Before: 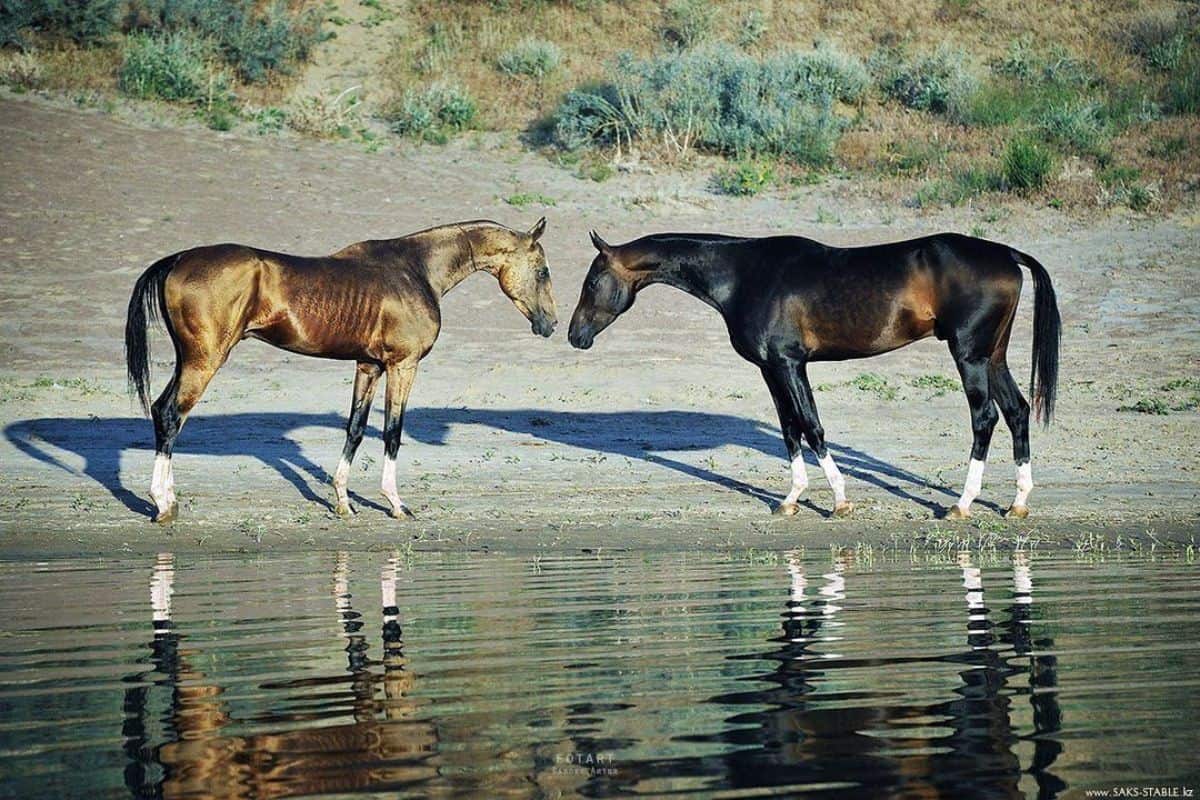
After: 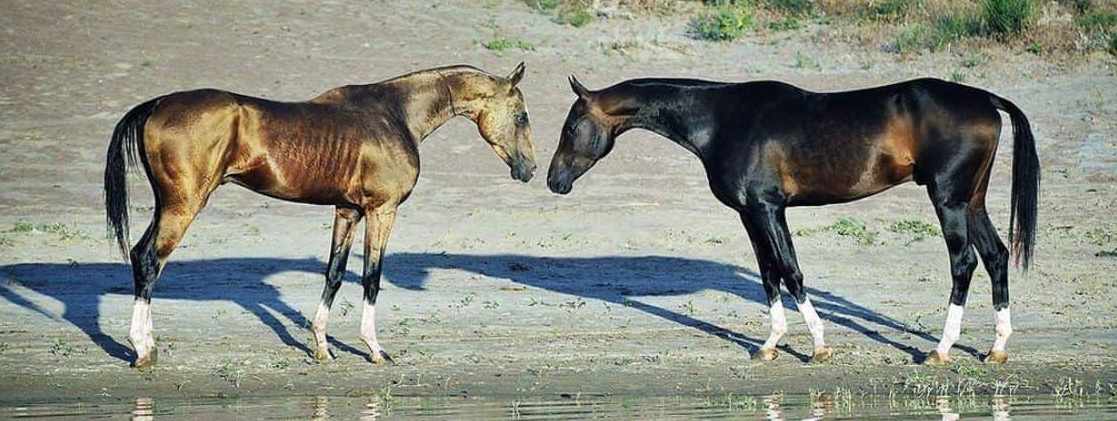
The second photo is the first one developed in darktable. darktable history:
crop: left 1.789%, top 19.476%, right 5.07%, bottom 27.801%
